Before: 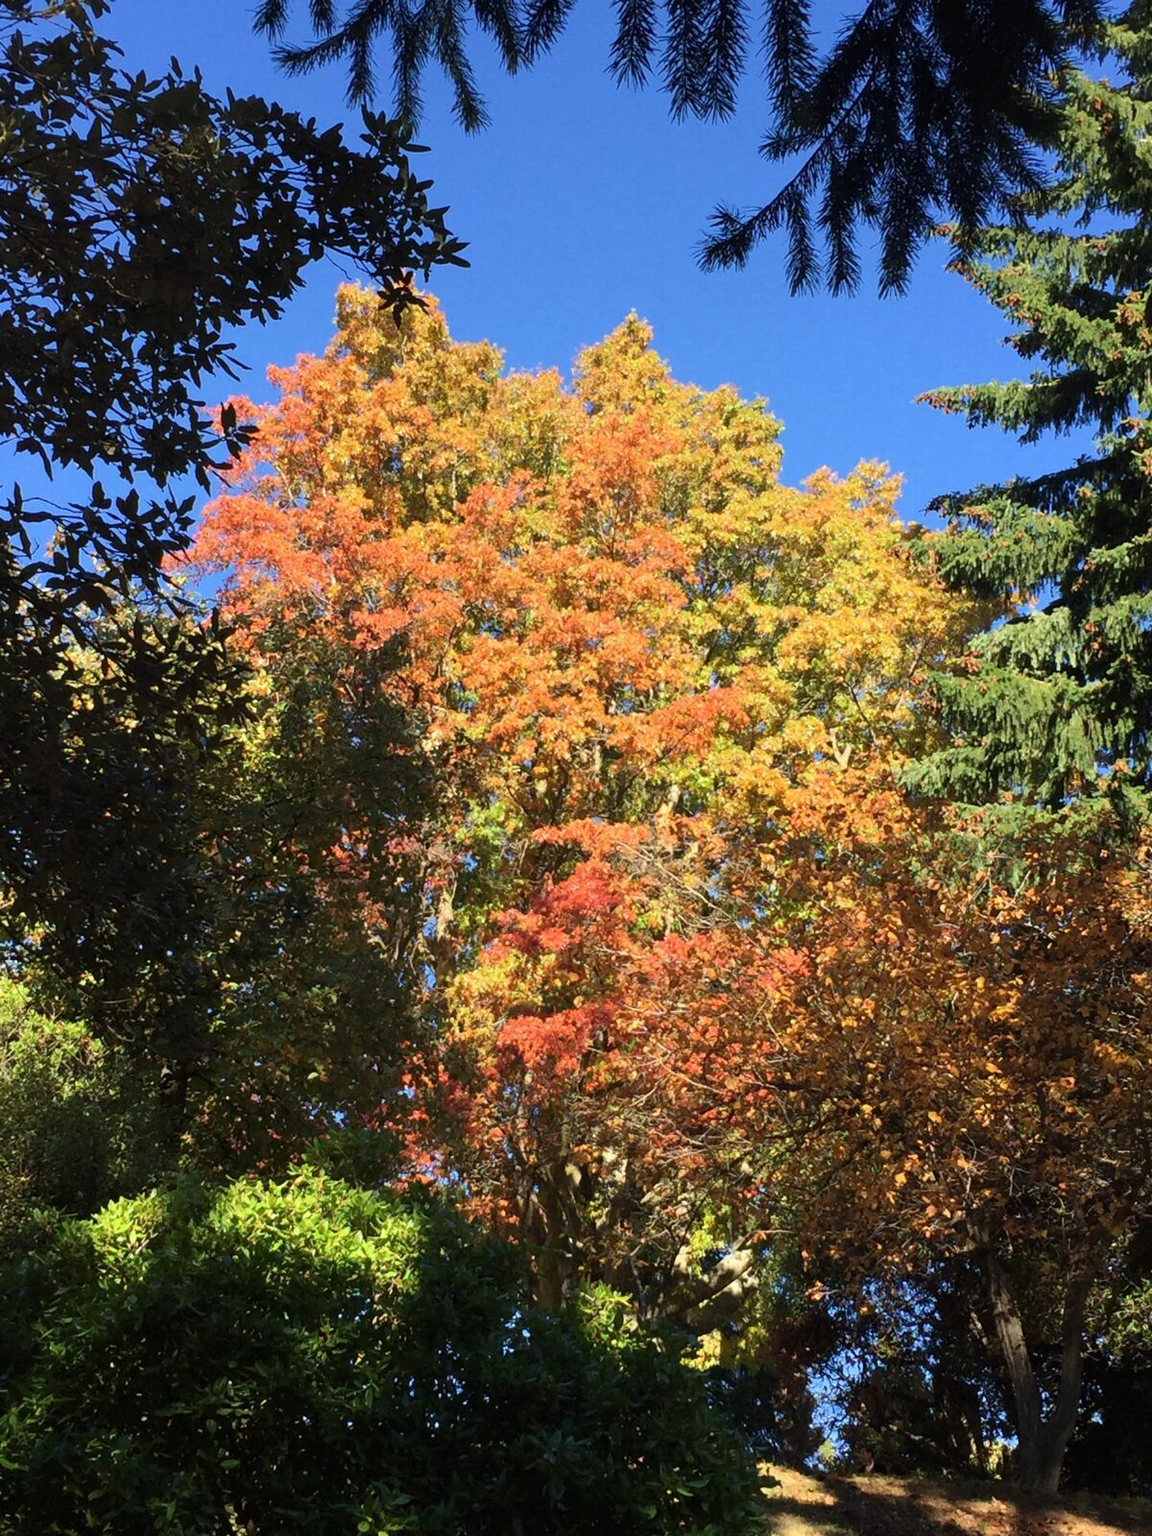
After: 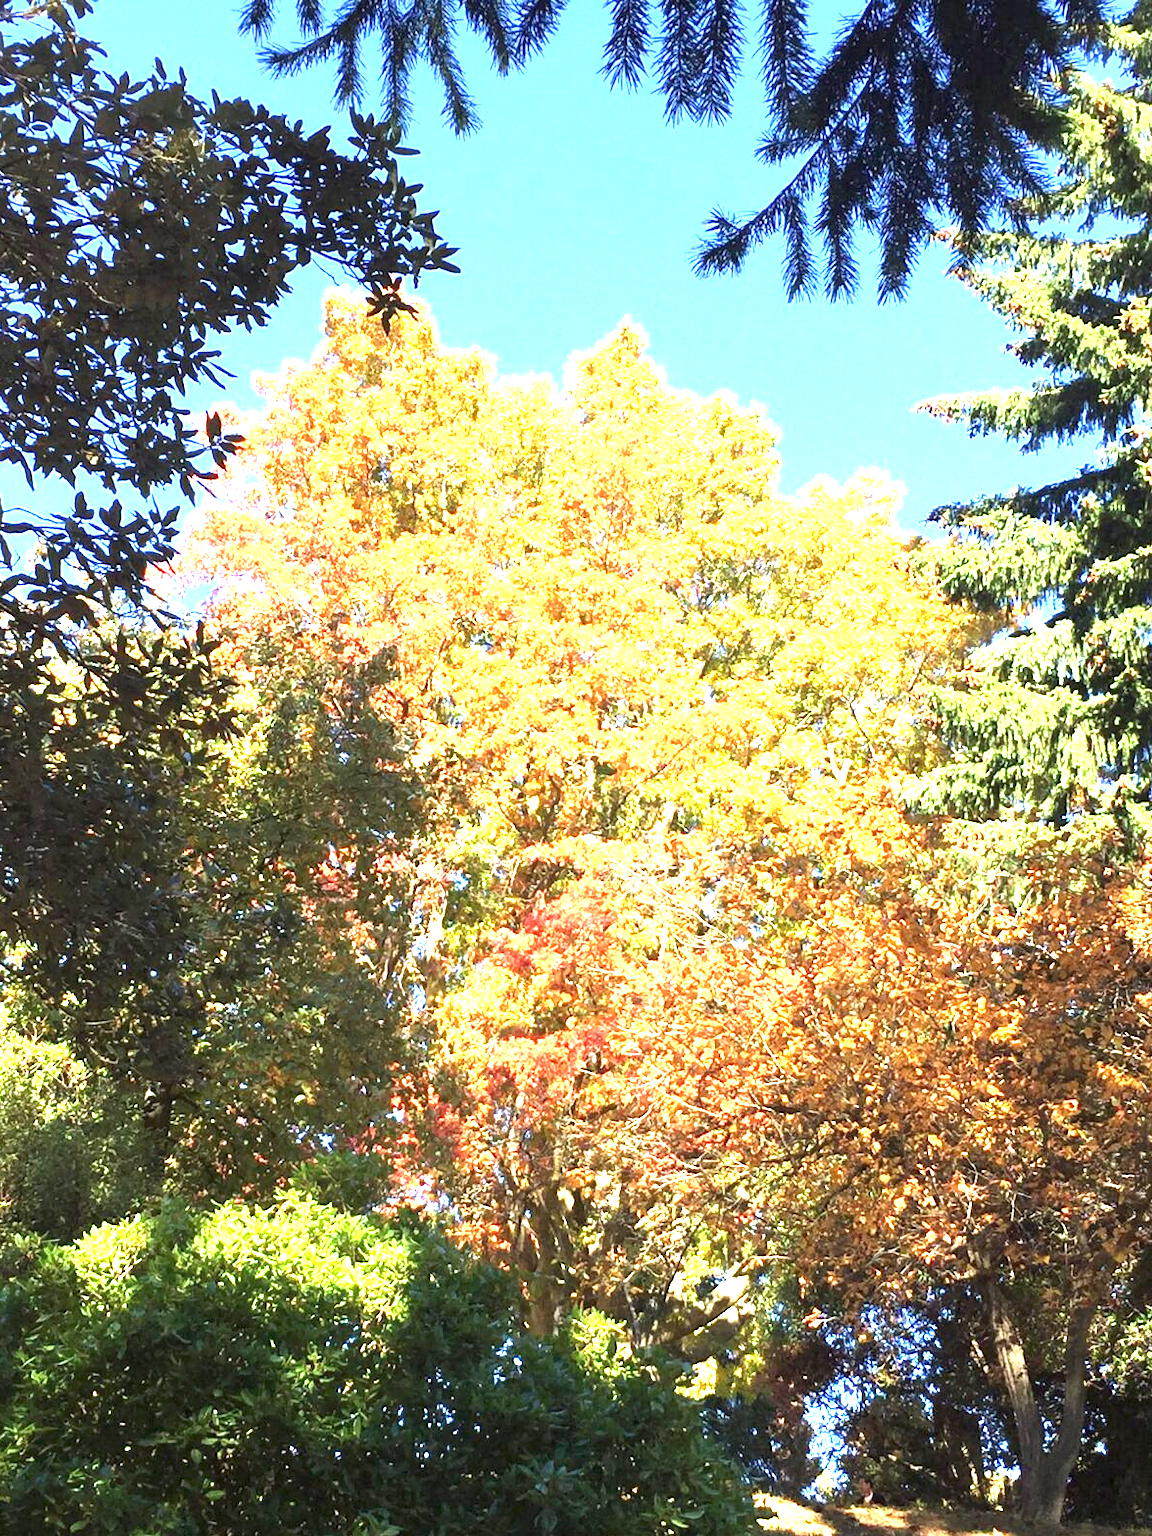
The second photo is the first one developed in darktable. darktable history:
crop: left 1.682%, right 0.273%, bottom 2.036%
exposure: black level correction 0, exposure 2.355 EV, compensate exposure bias true, compensate highlight preservation false
